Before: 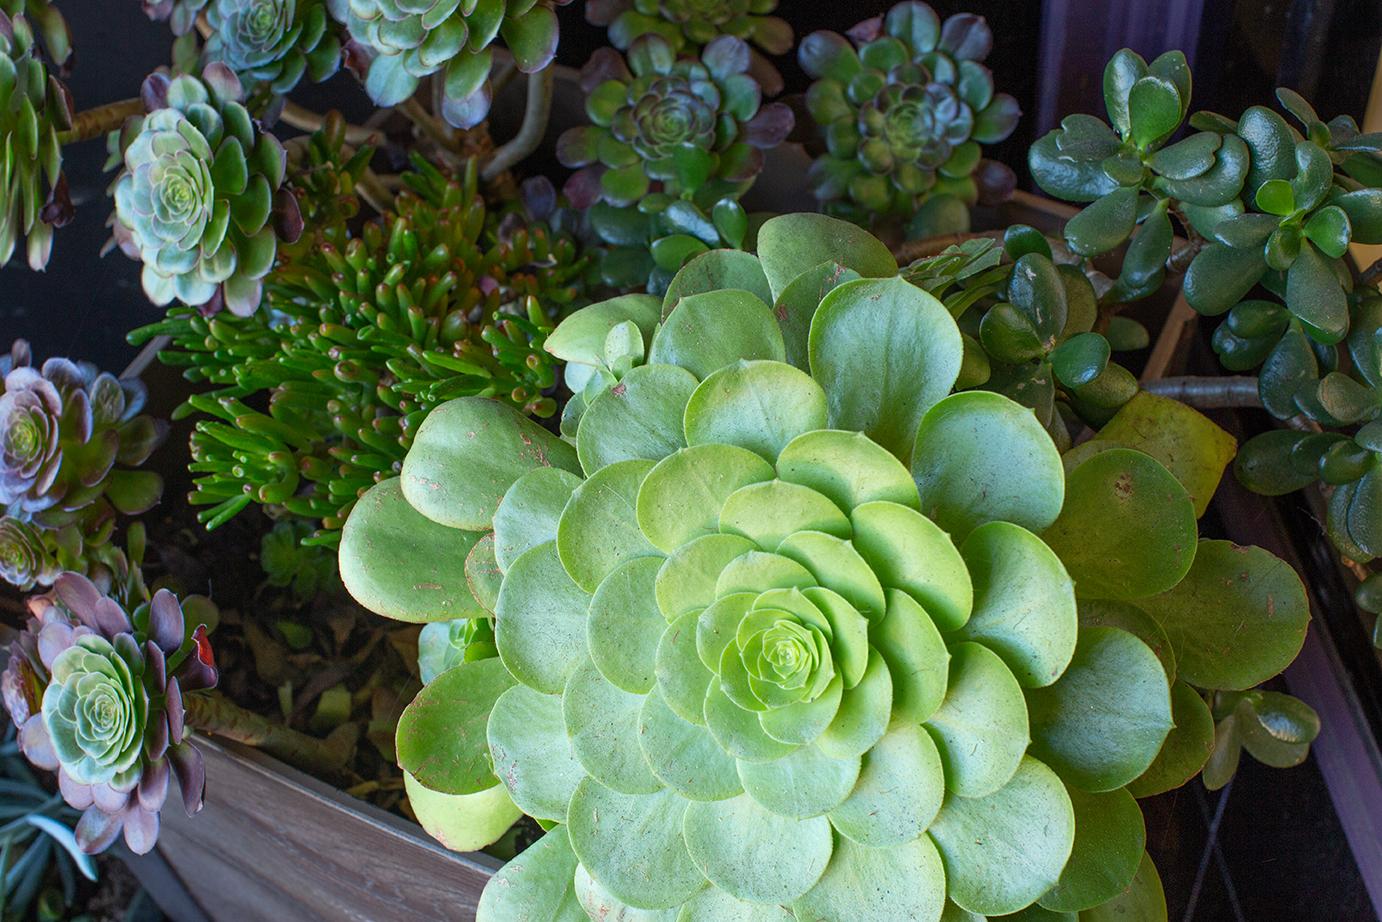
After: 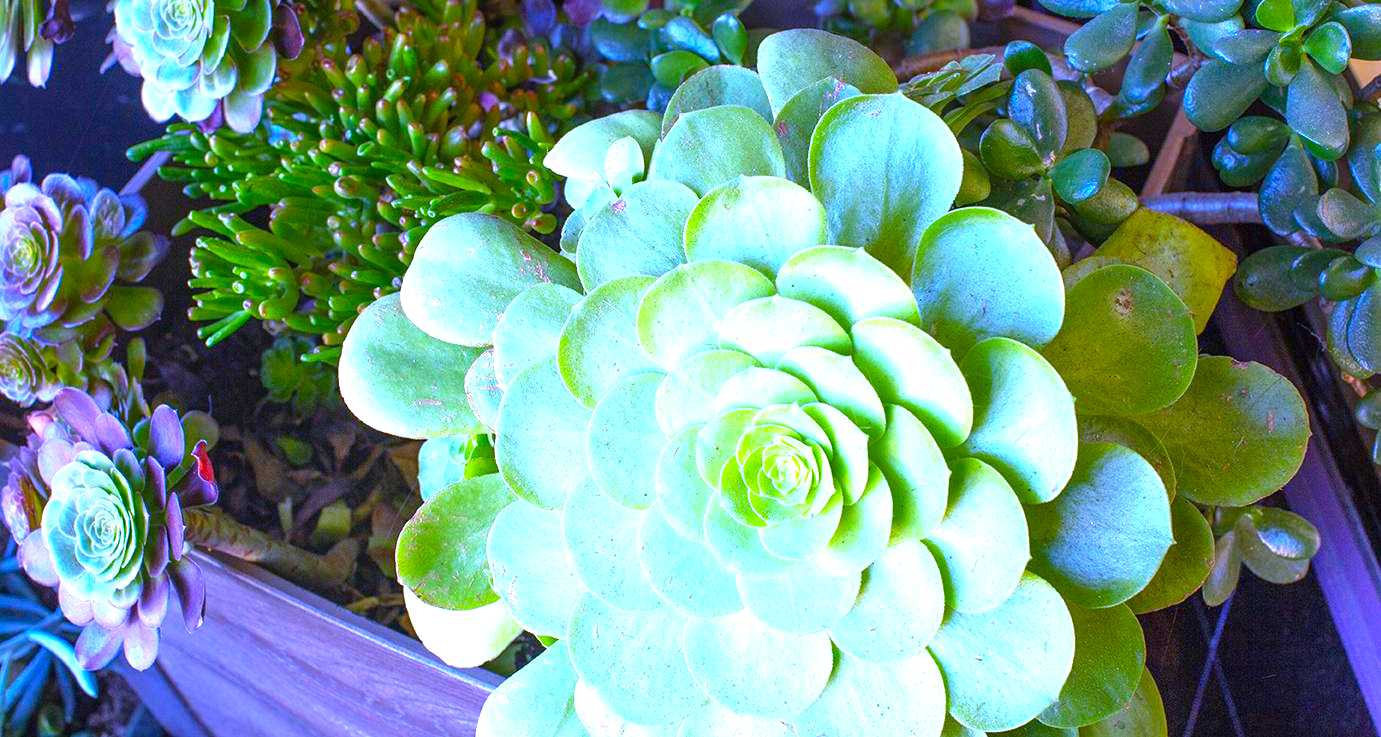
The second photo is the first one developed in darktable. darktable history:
color balance rgb: perceptual saturation grading › global saturation 20%, global vibrance 20%
white balance: red 0.98, blue 1.61
exposure: exposure 1.25 EV, compensate exposure bias true, compensate highlight preservation false
crop and rotate: top 19.998%
